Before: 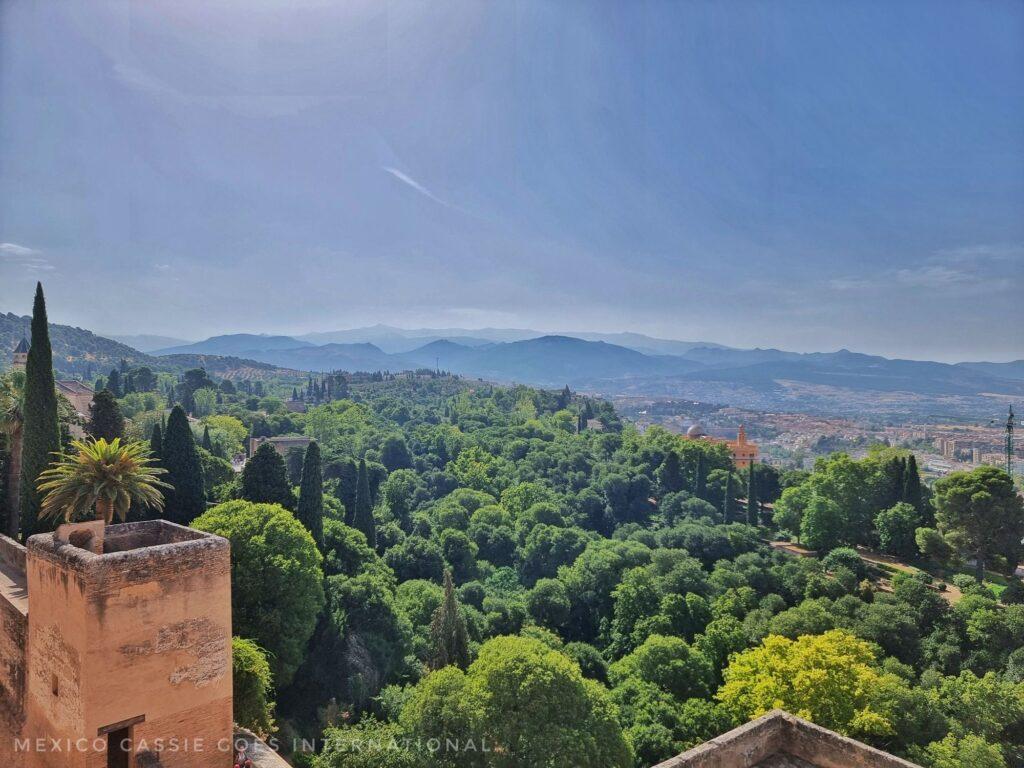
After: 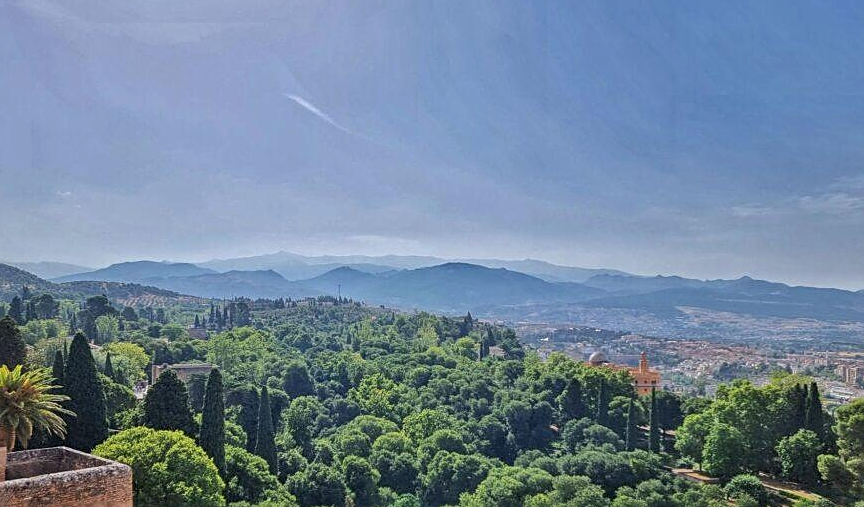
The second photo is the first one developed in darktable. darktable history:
sharpen: on, module defaults
crop and rotate: left 9.632%, top 9.53%, right 5.969%, bottom 24.378%
tone curve: curves: ch0 [(0, 0) (0.003, 0.003) (0.011, 0.011) (0.025, 0.025) (0.044, 0.045) (0.069, 0.07) (0.1, 0.1) (0.136, 0.137) (0.177, 0.179) (0.224, 0.226) (0.277, 0.279) (0.335, 0.338) (0.399, 0.402) (0.468, 0.472) (0.543, 0.547) (0.623, 0.628) (0.709, 0.715) (0.801, 0.807) (0.898, 0.902) (1, 1)], preserve colors none
local contrast: on, module defaults
